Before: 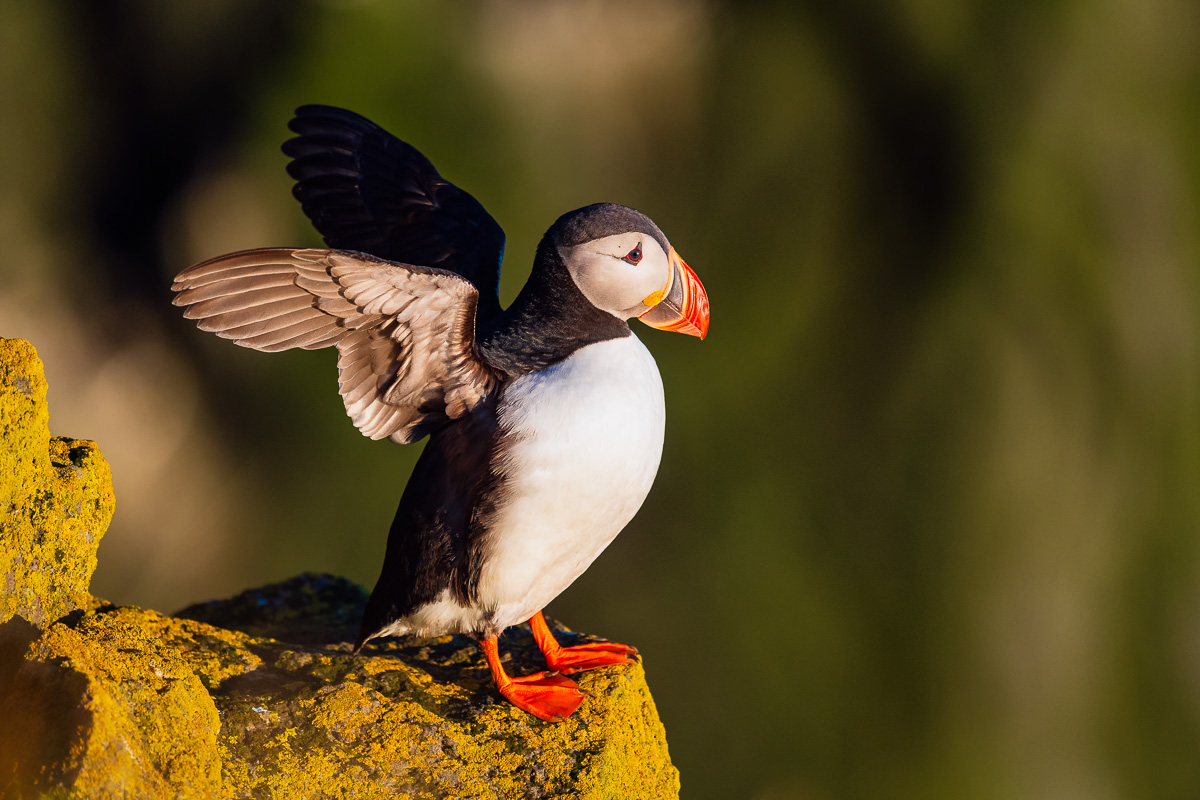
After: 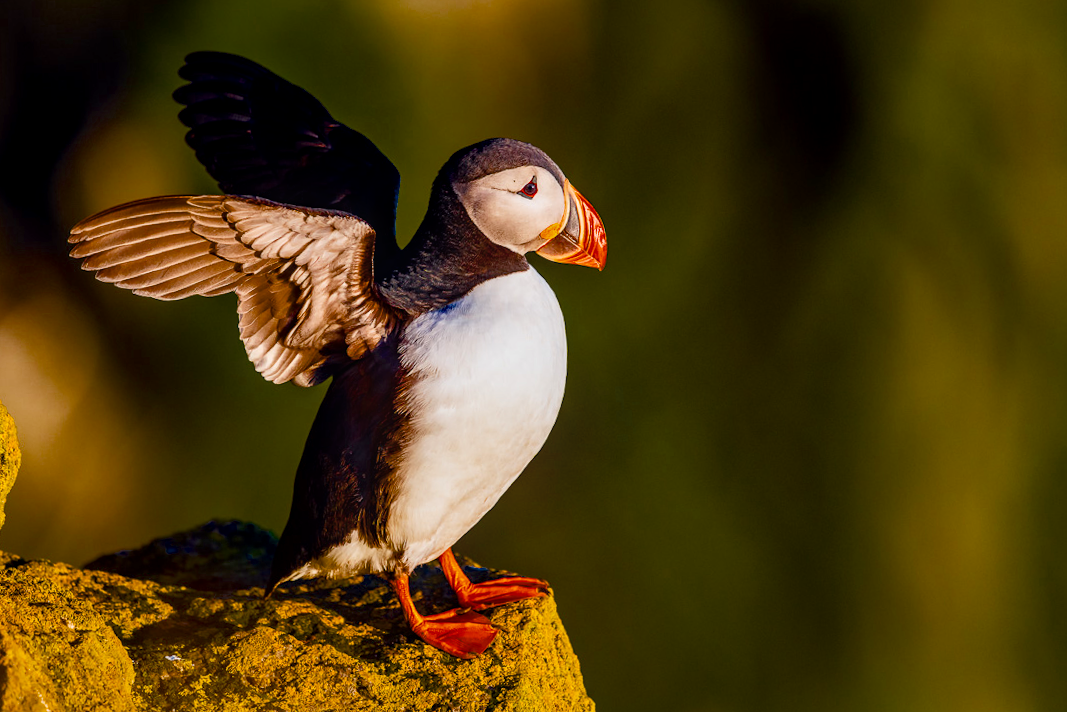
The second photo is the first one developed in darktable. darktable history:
color balance rgb: perceptual saturation grading › global saturation 34.934%, perceptual saturation grading › highlights -29.871%, perceptual saturation grading › shadows 34.761%, global vibrance 16.479%, saturation formula JzAzBz (2021)
local contrast: on, module defaults
crop and rotate: angle 2.28°, left 5.815%, top 5.72%
